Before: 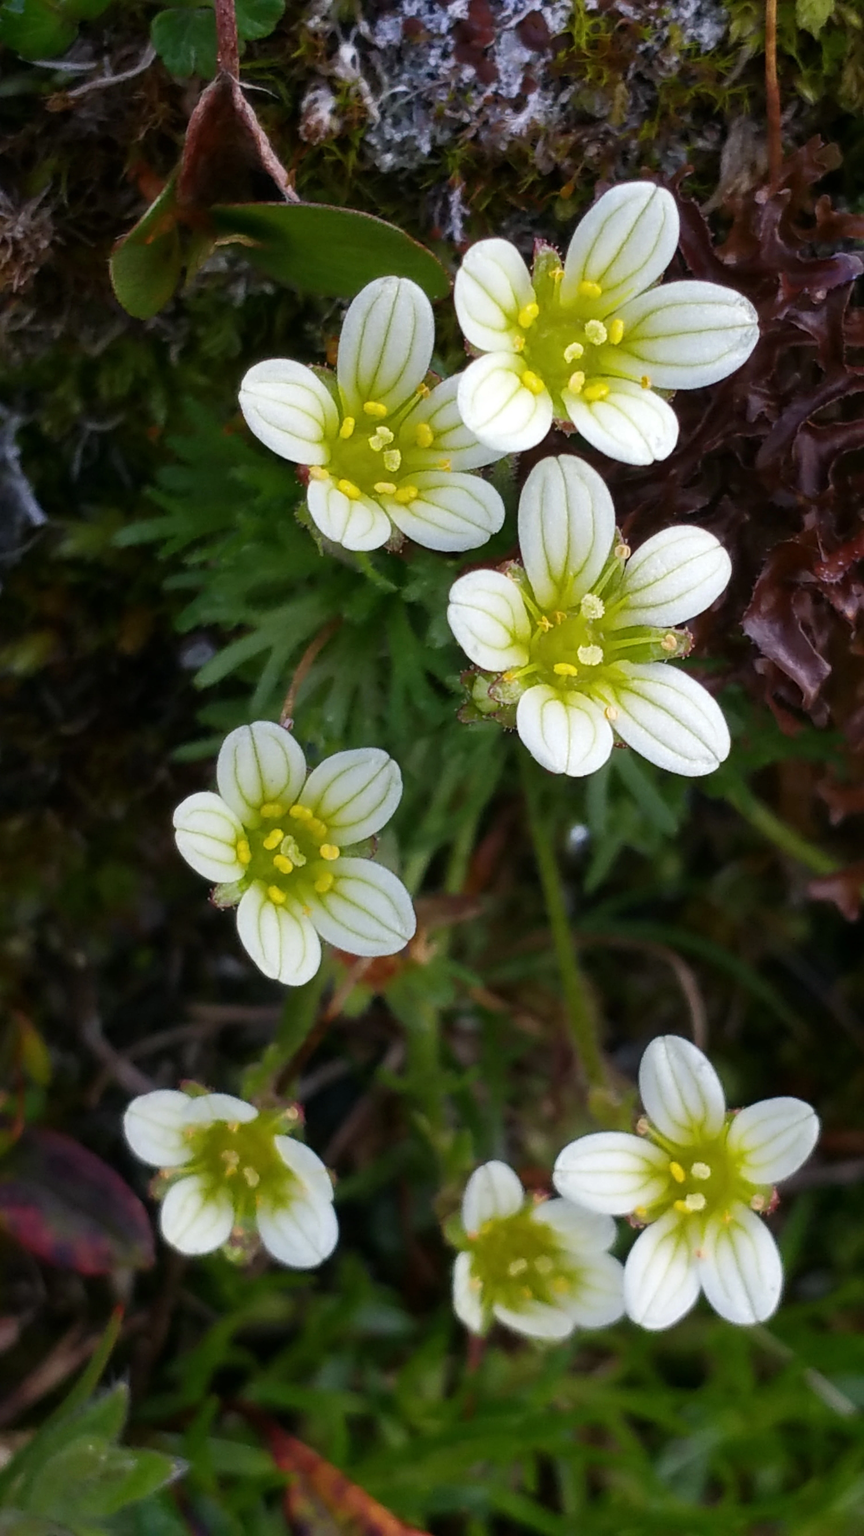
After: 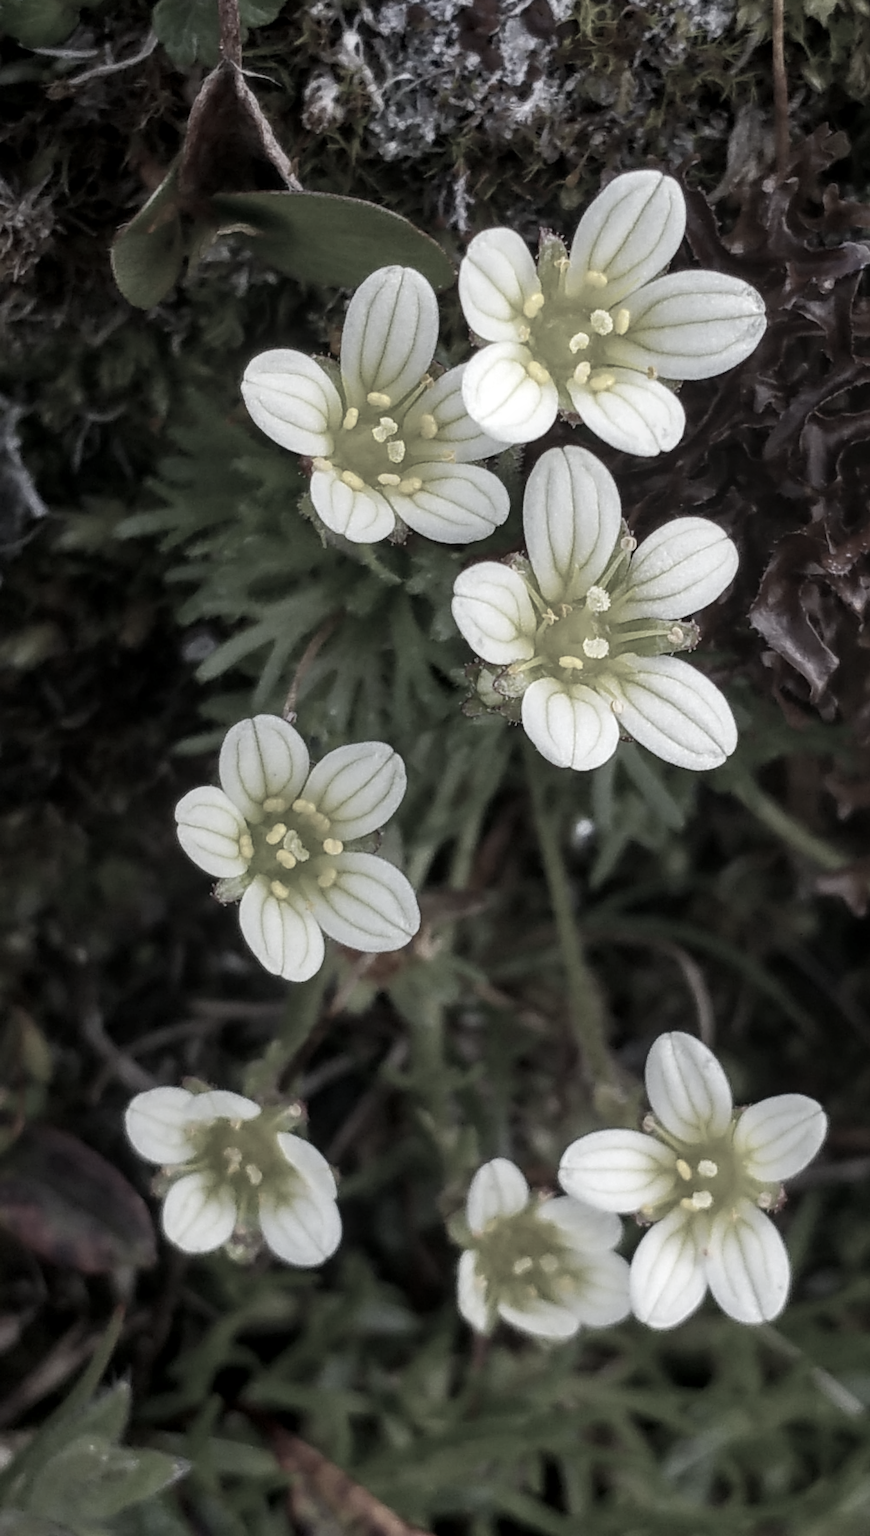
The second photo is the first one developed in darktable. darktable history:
local contrast: on, module defaults
color correction: highlights b* 0.008, saturation 0.266
crop: top 0.868%, right 0.11%
